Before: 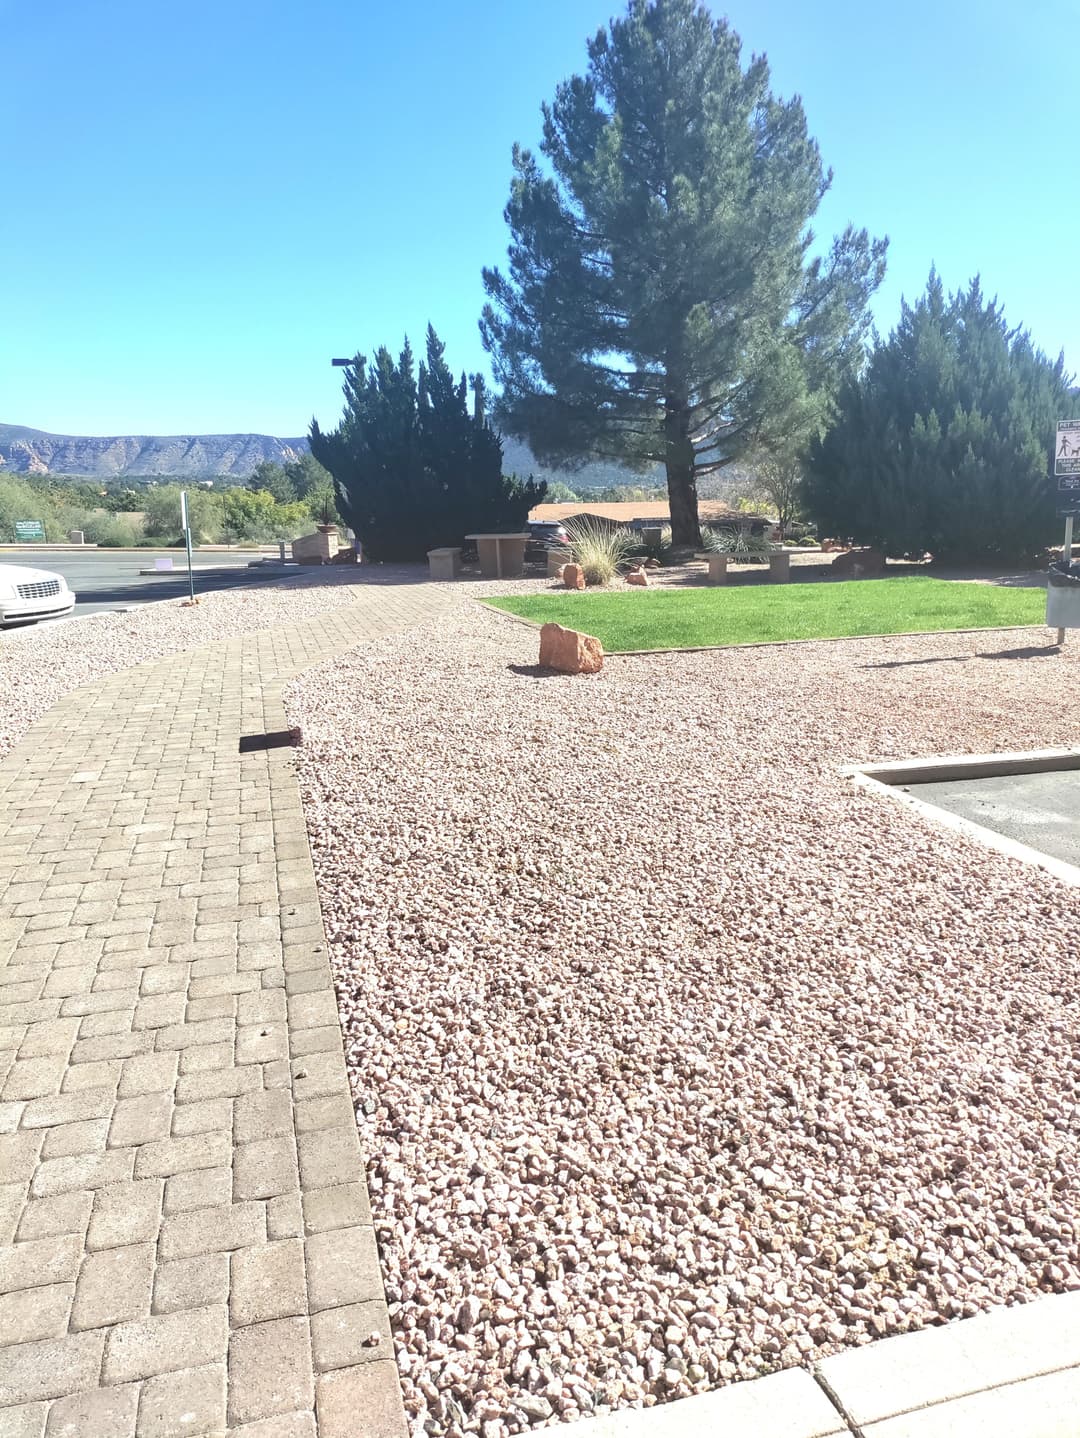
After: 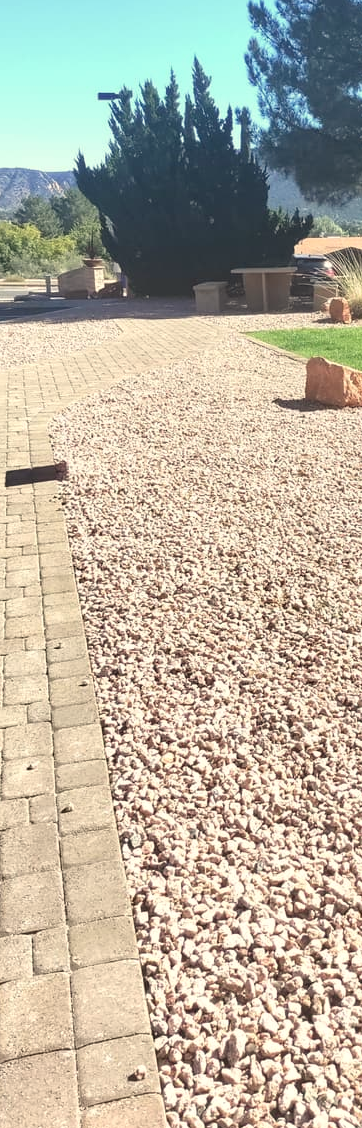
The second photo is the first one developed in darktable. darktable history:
white balance: red 1.045, blue 0.932
crop and rotate: left 21.77%, top 18.528%, right 44.676%, bottom 2.997%
